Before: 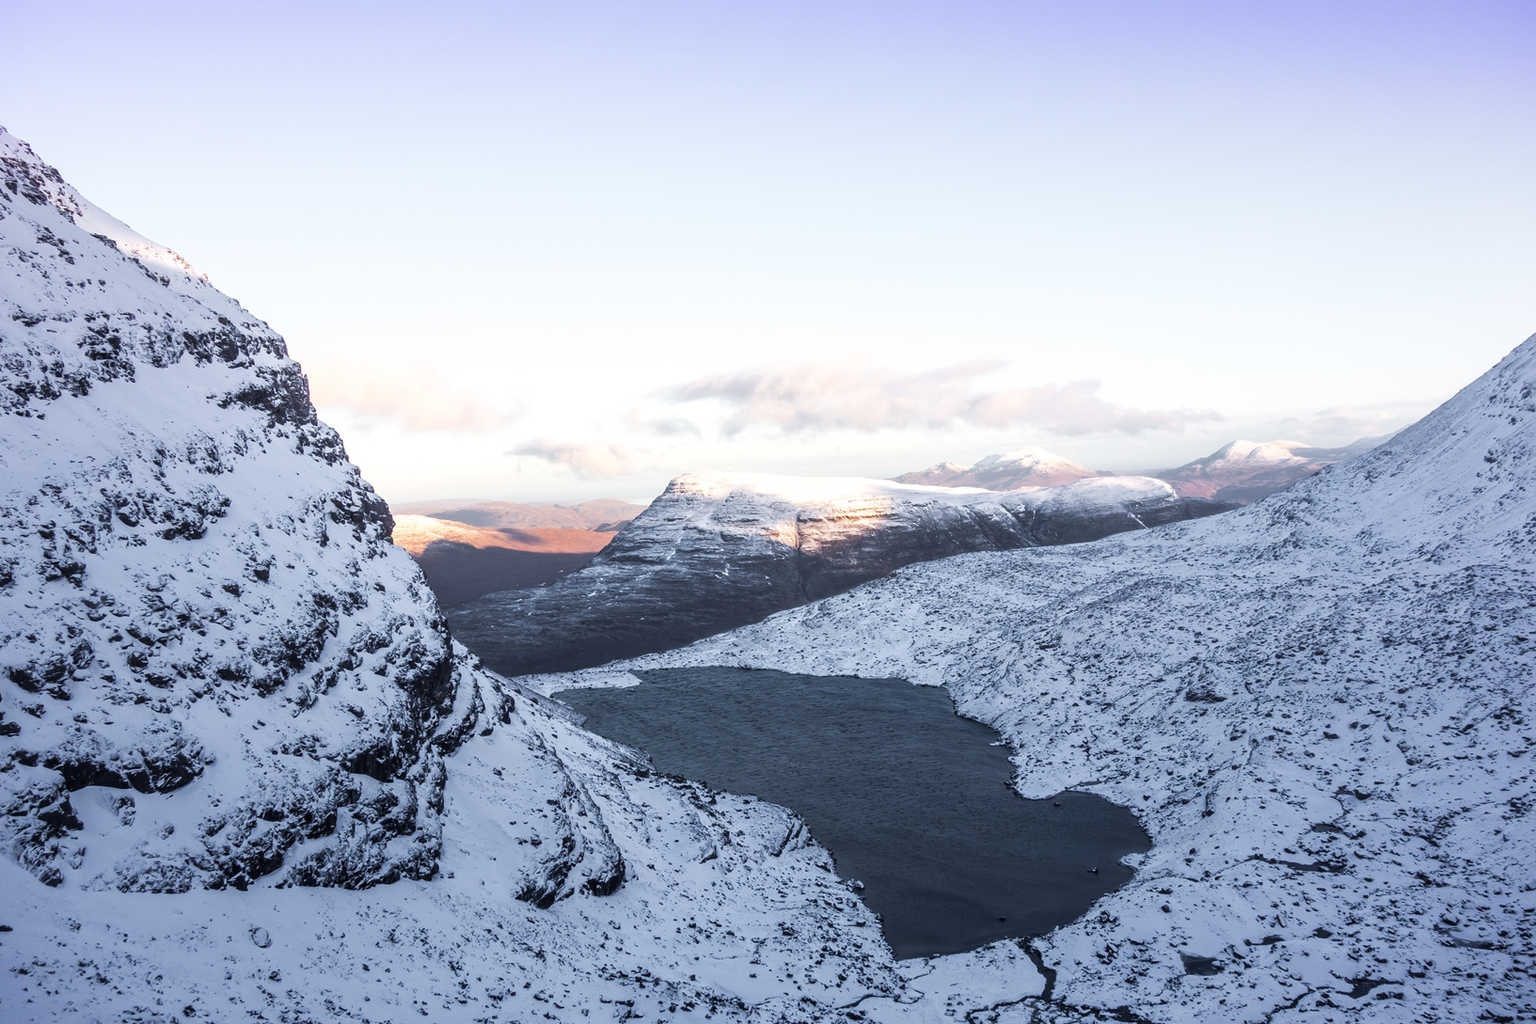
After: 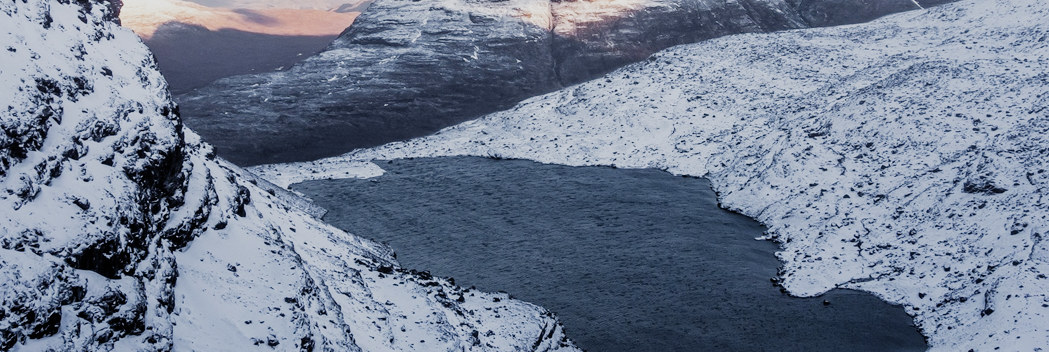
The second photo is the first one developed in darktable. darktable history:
tone equalizer: -8 EV -0.436 EV, -7 EV -0.363 EV, -6 EV -0.311 EV, -5 EV -0.239 EV, -3 EV 0.212 EV, -2 EV 0.308 EV, -1 EV 0.383 EV, +0 EV 0.39 EV, mask exposure compensation -0.485 EV
crop: left 18.19%, top 50.8%, right 17.534%, bottom 16.807%
filmic rgb: black relative exposure -7.65 EV, white relative exposure 4.56 EV, threshold 5.98 EV, hardness 3.61, add noise in highlights 0, preserve chrominance no, color science v3 (2019), use custom middle-gray values true, contrast in highlights soft, enable highlight reconstruction true
